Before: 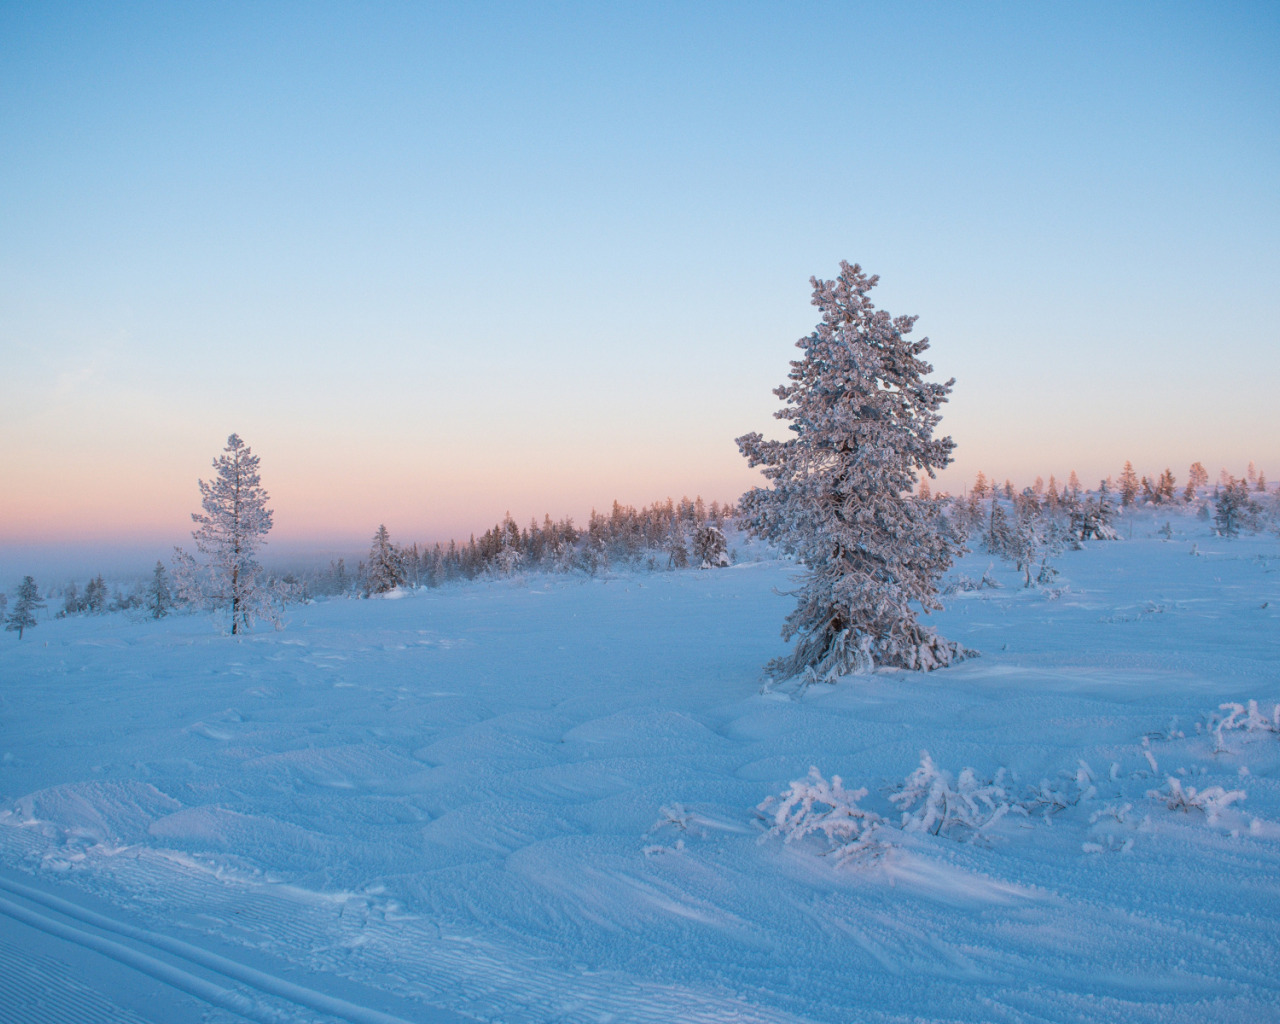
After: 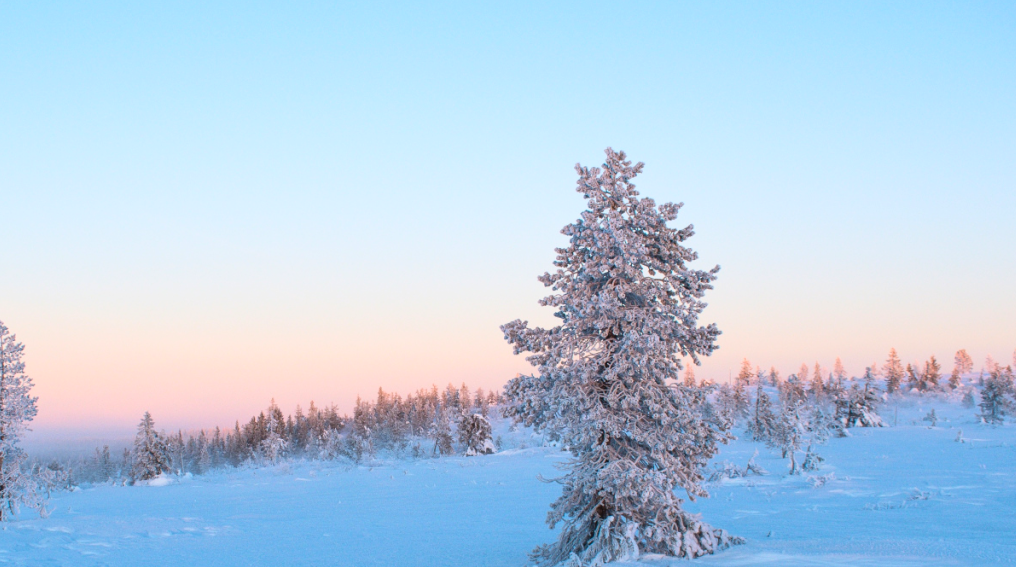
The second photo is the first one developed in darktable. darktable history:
contrast brightness saturation: contrast 0.202, brightness 0.163, saturation 0.217
crop: left 18.362%, top 11.097%, right 2.233%, bottom 33.351%
